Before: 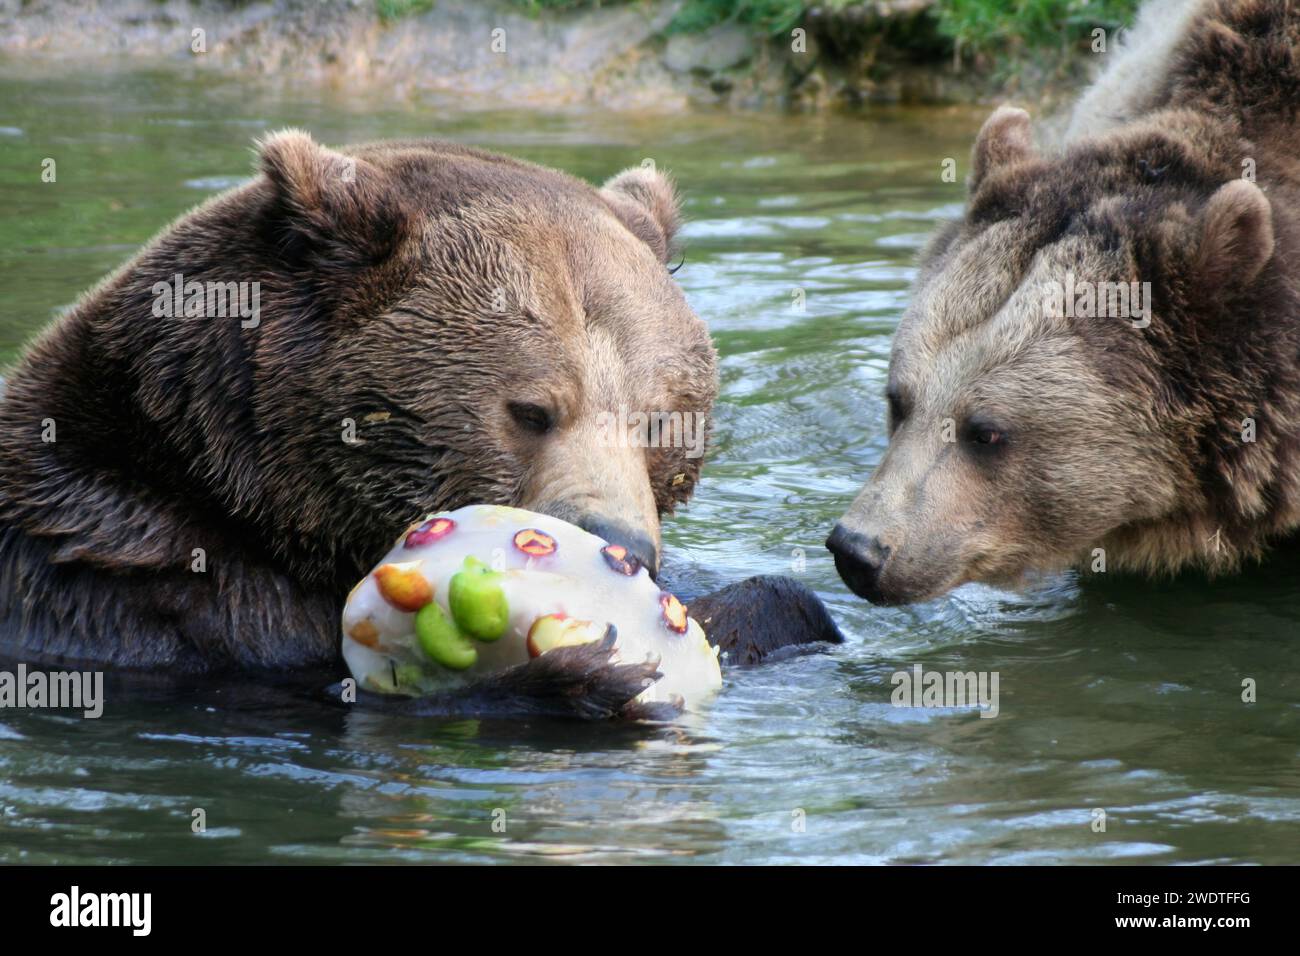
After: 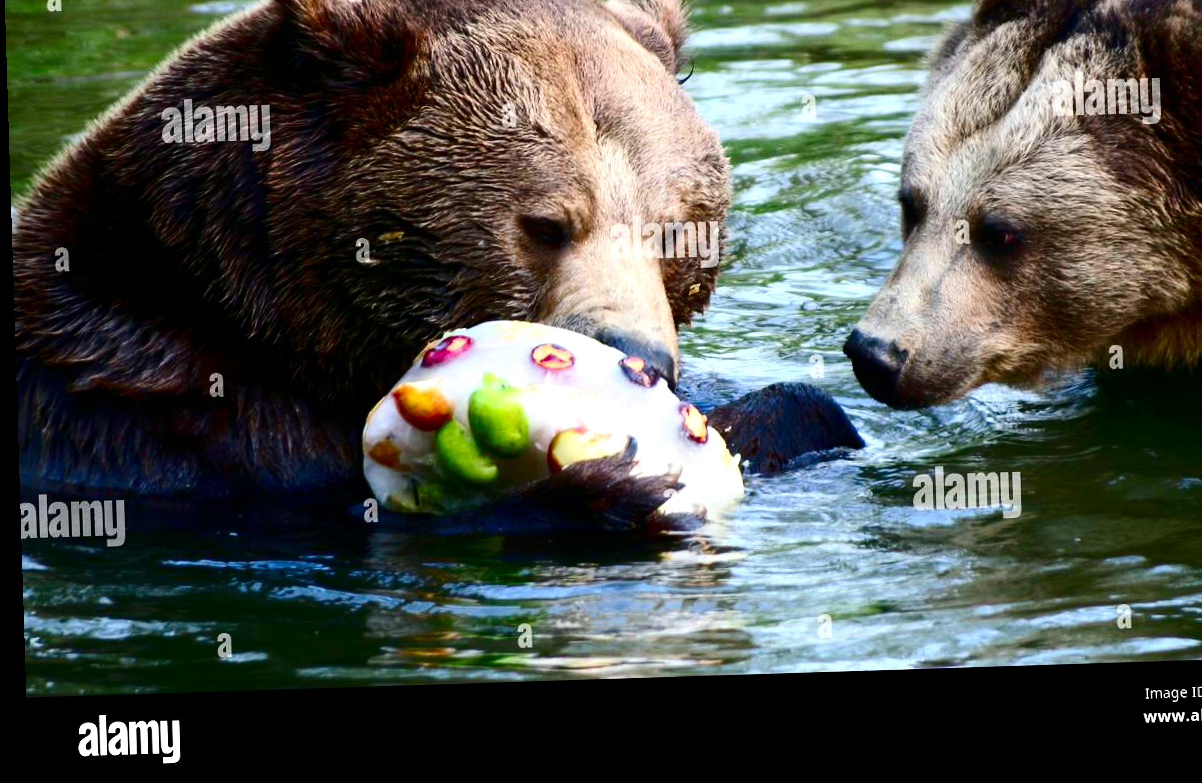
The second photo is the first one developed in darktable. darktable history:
contrast brightness saturation: contrast 0.22, brightness -0.19, saturation 0.24
color balance rgb: perceptual saturation grading › global saturation 20%, perceptual saturation grading › highlights -25%, perceptual saturation grading › shadows 50%
tone equalizer: -8 EV -0.417 EV, -7 EV -0.389 EV, -6 EV -0.333 EV, -5 EV -0.222 EV, -3 EV 0.222 EV, -2 EV 0.333 EV, -1 EV 0.389 EV, +0 EV 0.417 EV, edges refinement/feathering 500, mask exposure compensation -1.57 EV, preserve details no
crop: top 20.916%, right 9.437%, bottom 0.316%
rotate and perspective: rotation -1.77°, lens shift (horizontal) 0.004, automatic cropping off
